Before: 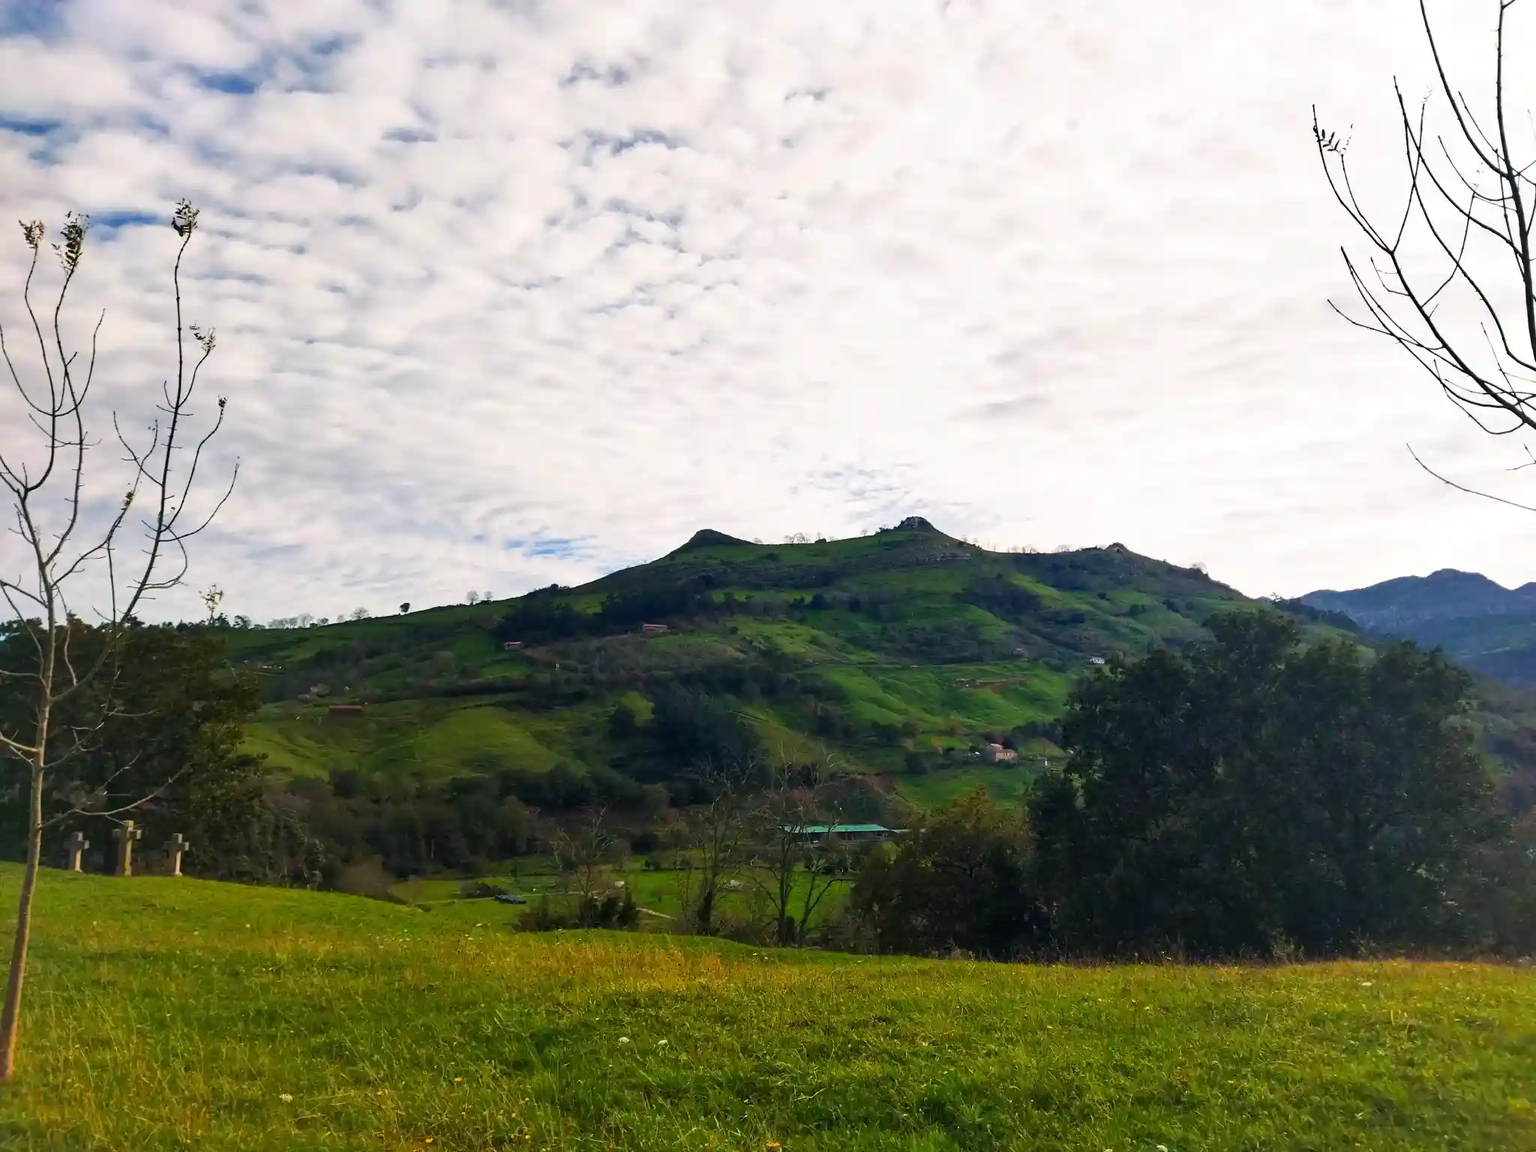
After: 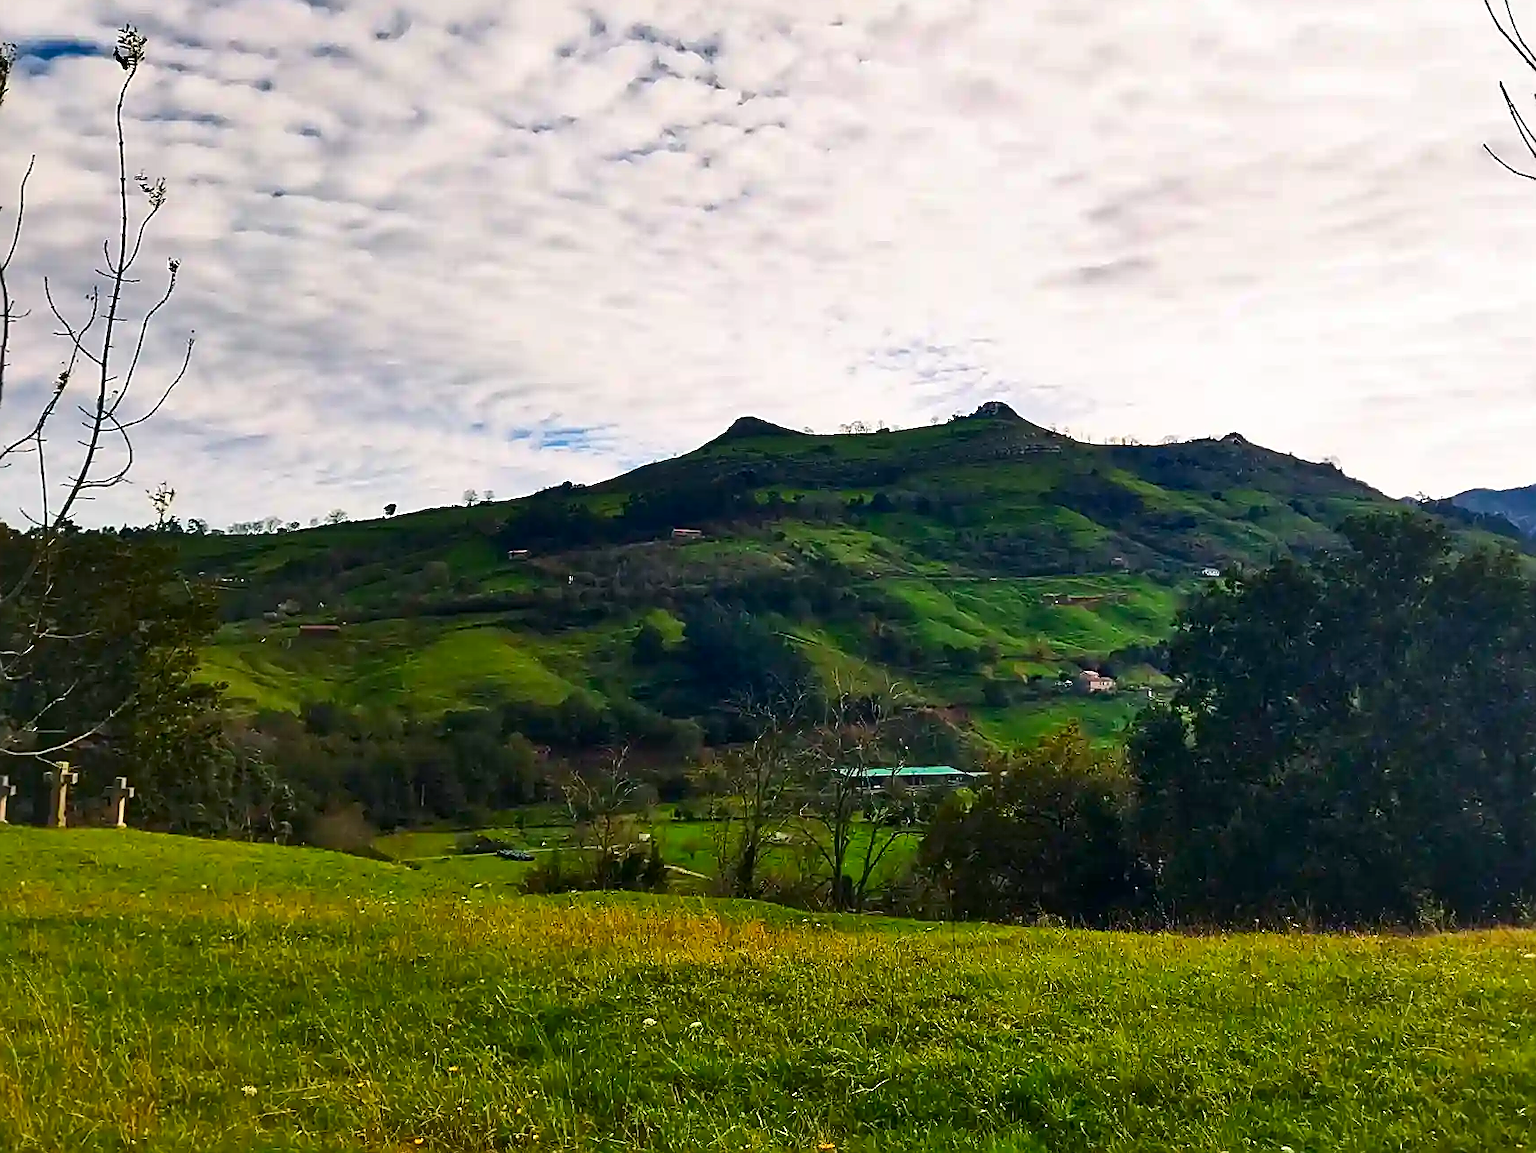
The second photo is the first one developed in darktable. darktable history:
shadows and highlights: soften with gaussian
crop and rotate: left 4.942%, top 15.433%, right 10.68%
contrast brightness saturation: contrast 0.13, brightness -0.048, saturation 0.156
sharpen: radius 1.645, amount 1.297
